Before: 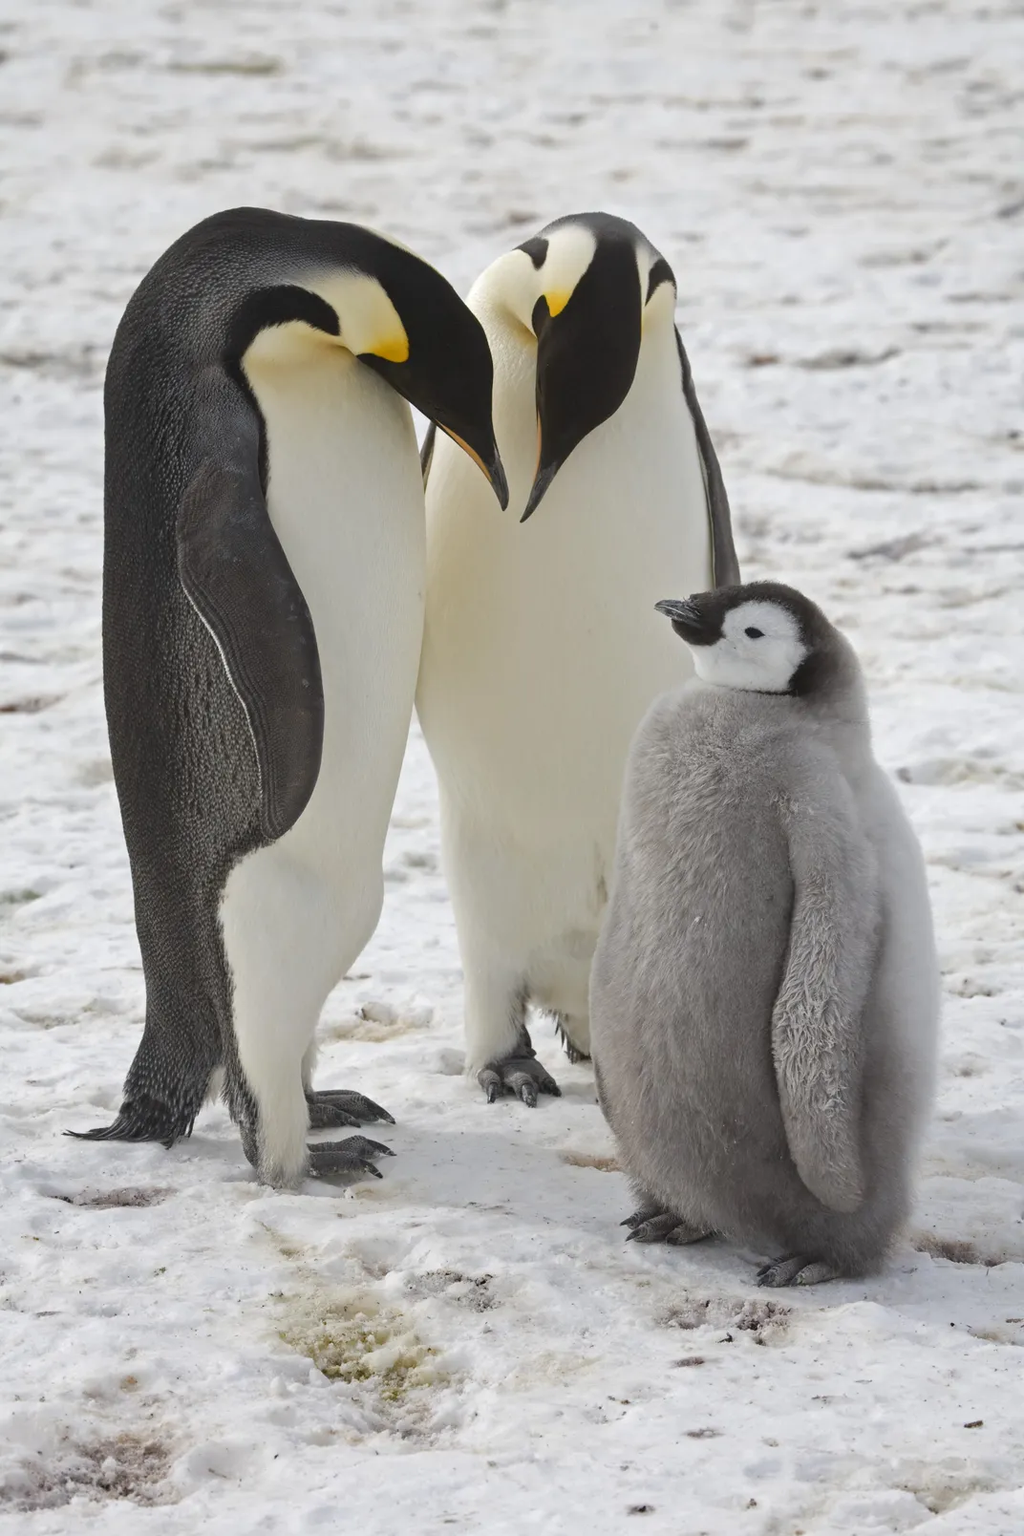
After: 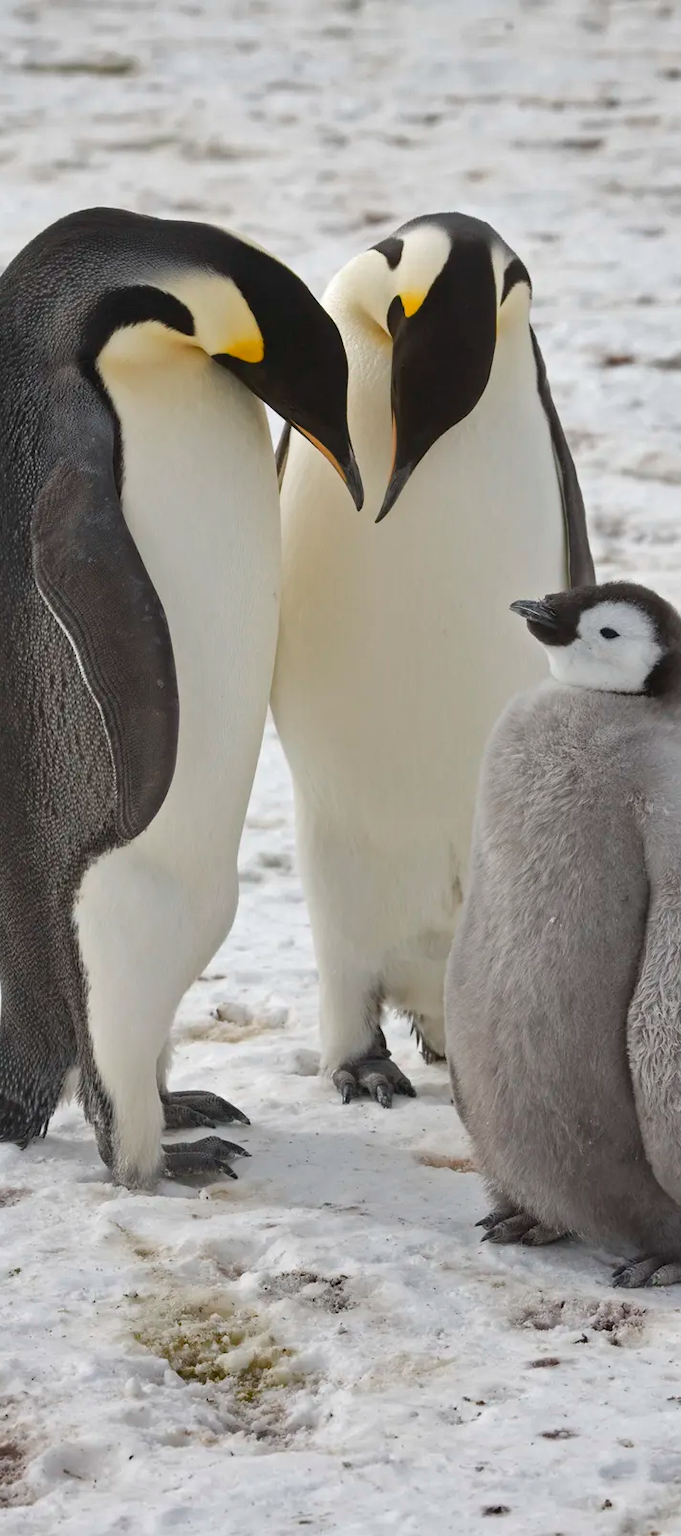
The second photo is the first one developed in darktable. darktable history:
shadows and highlights: soften with gaussian
crop and rotate: left 14.306%, right 19.157%
